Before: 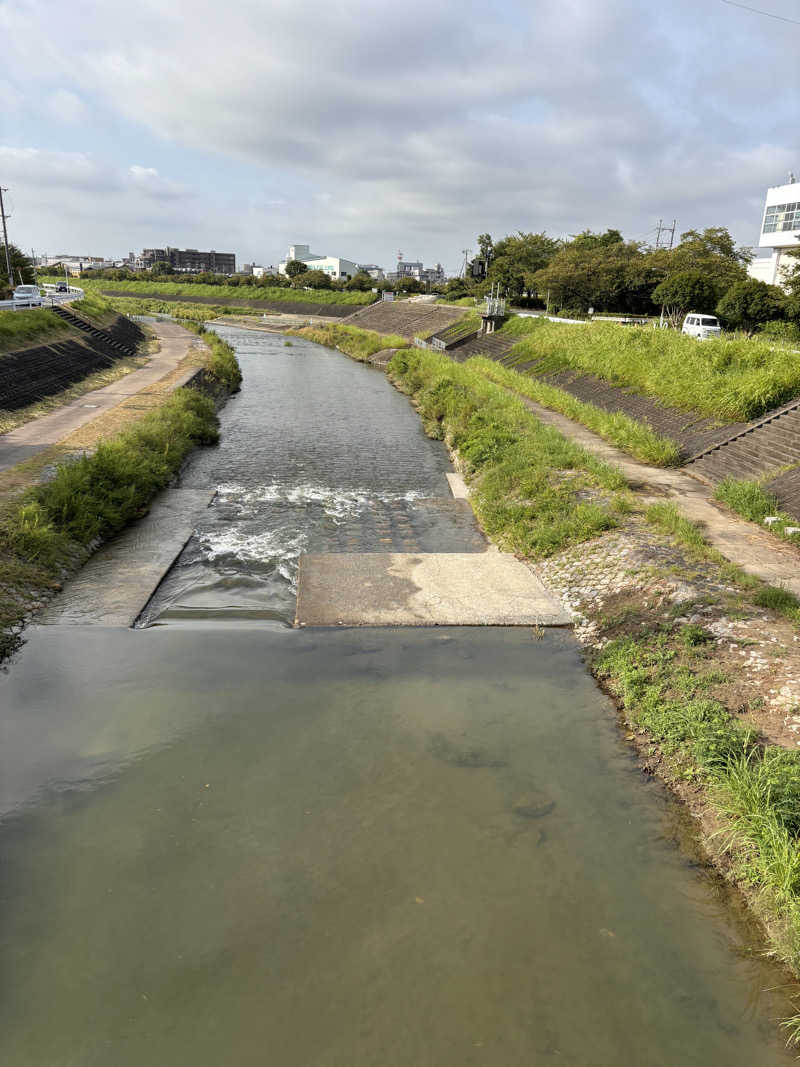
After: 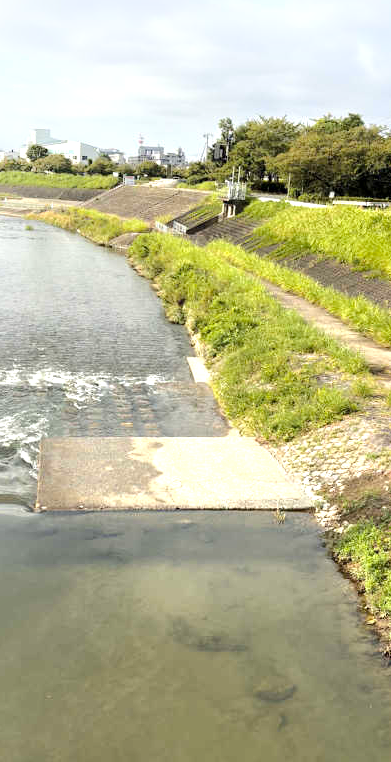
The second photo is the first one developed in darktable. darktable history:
exposure: black level correction 0, exposure 0.499 EV, compensate exposure bias true, compensate highlight preservation false
local contrast: mode bilateral grid, contrast 26, coarseness 59, detail 151%, midtone range 0.2
shadows and highlights: highlights 69.93, soften with gaussian
color calibration: output colorfulness [0, 0.315, 0, 0], illuminant same as pipeline (D50), adaptation XYZ, x 0.346, y 0.358, temperature 5012.61 K
crop: left 32.402%, top 10.951%, right 18.657%, bottom 17.607%
